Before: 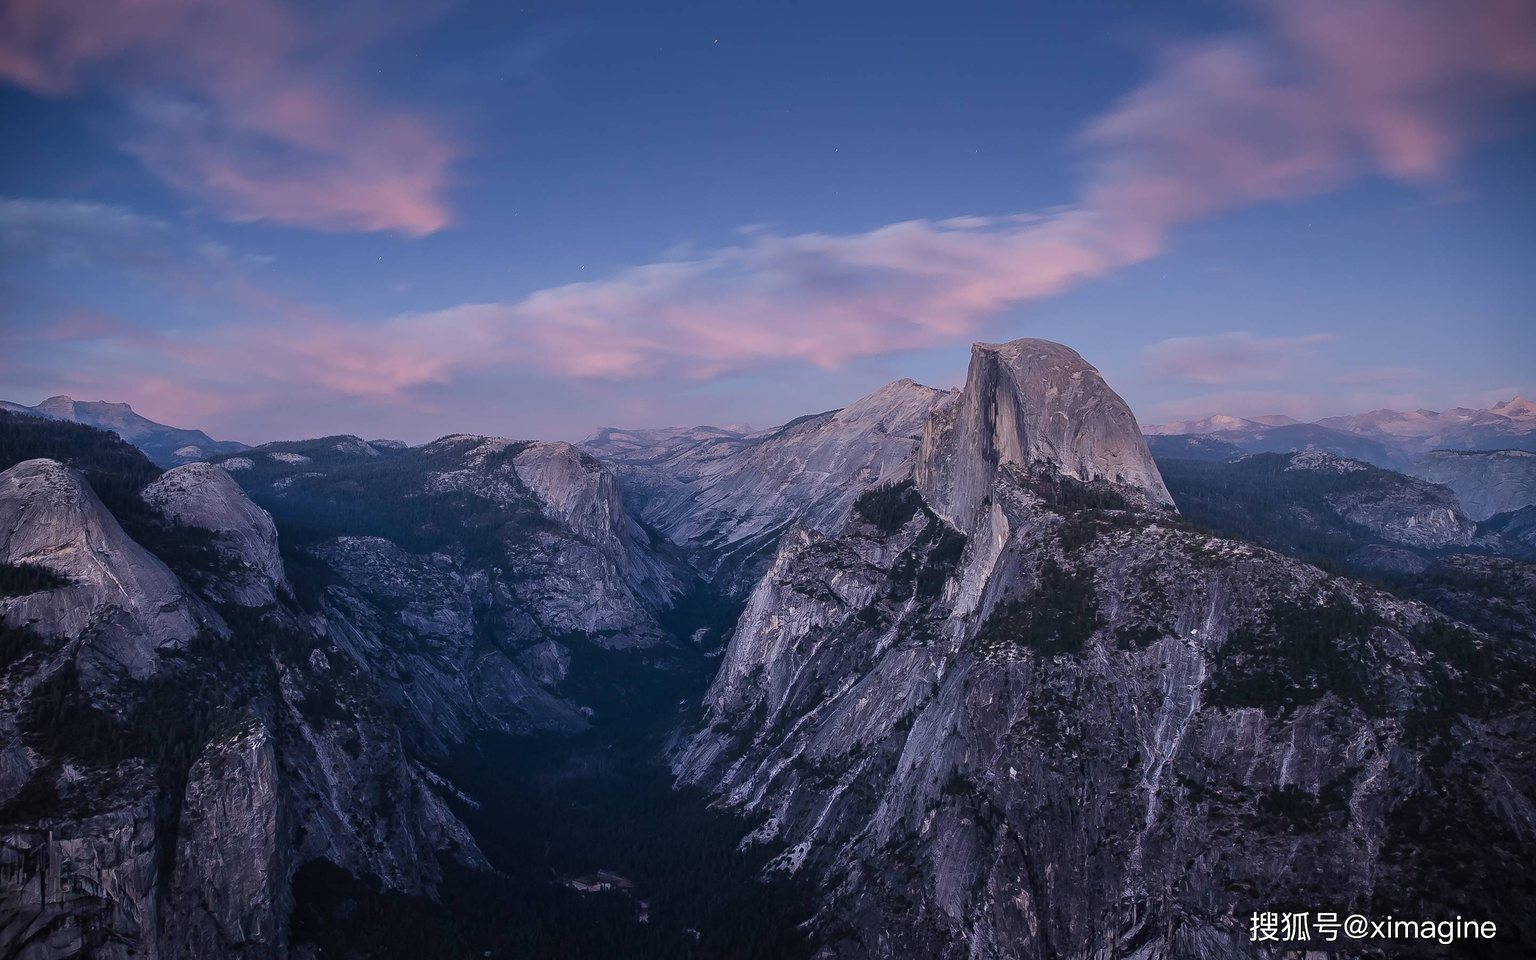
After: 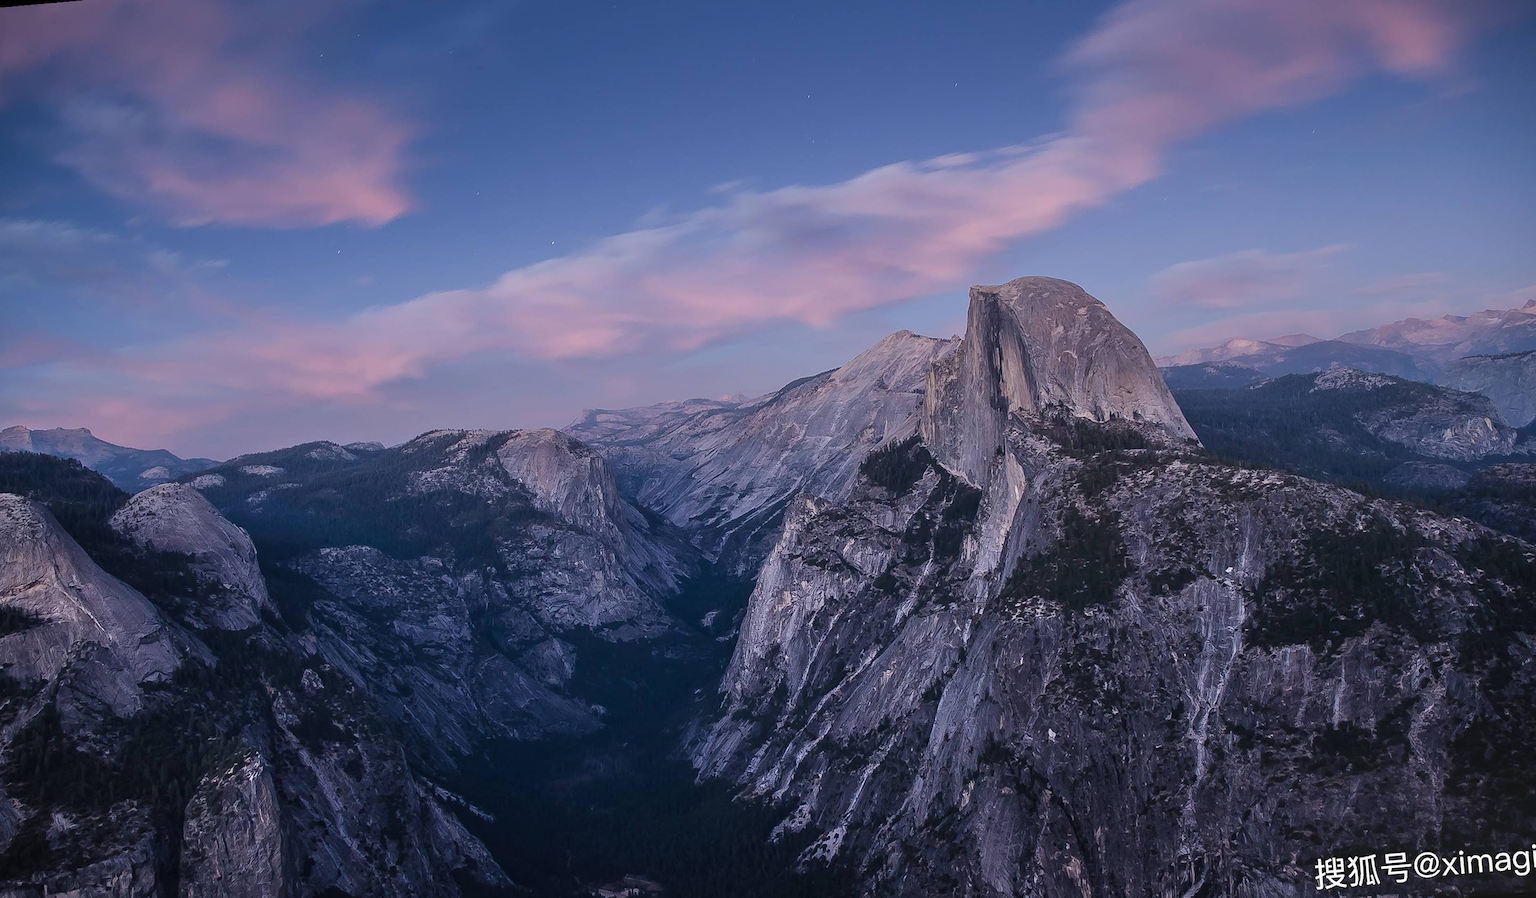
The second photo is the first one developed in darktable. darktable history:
rotate and perspective: rotation -5°, crop left 0.05, crop right 0.952, crop top 0.11, crop bottom 0.89
bloom: size 38%, threshold 95%, strength 30%
